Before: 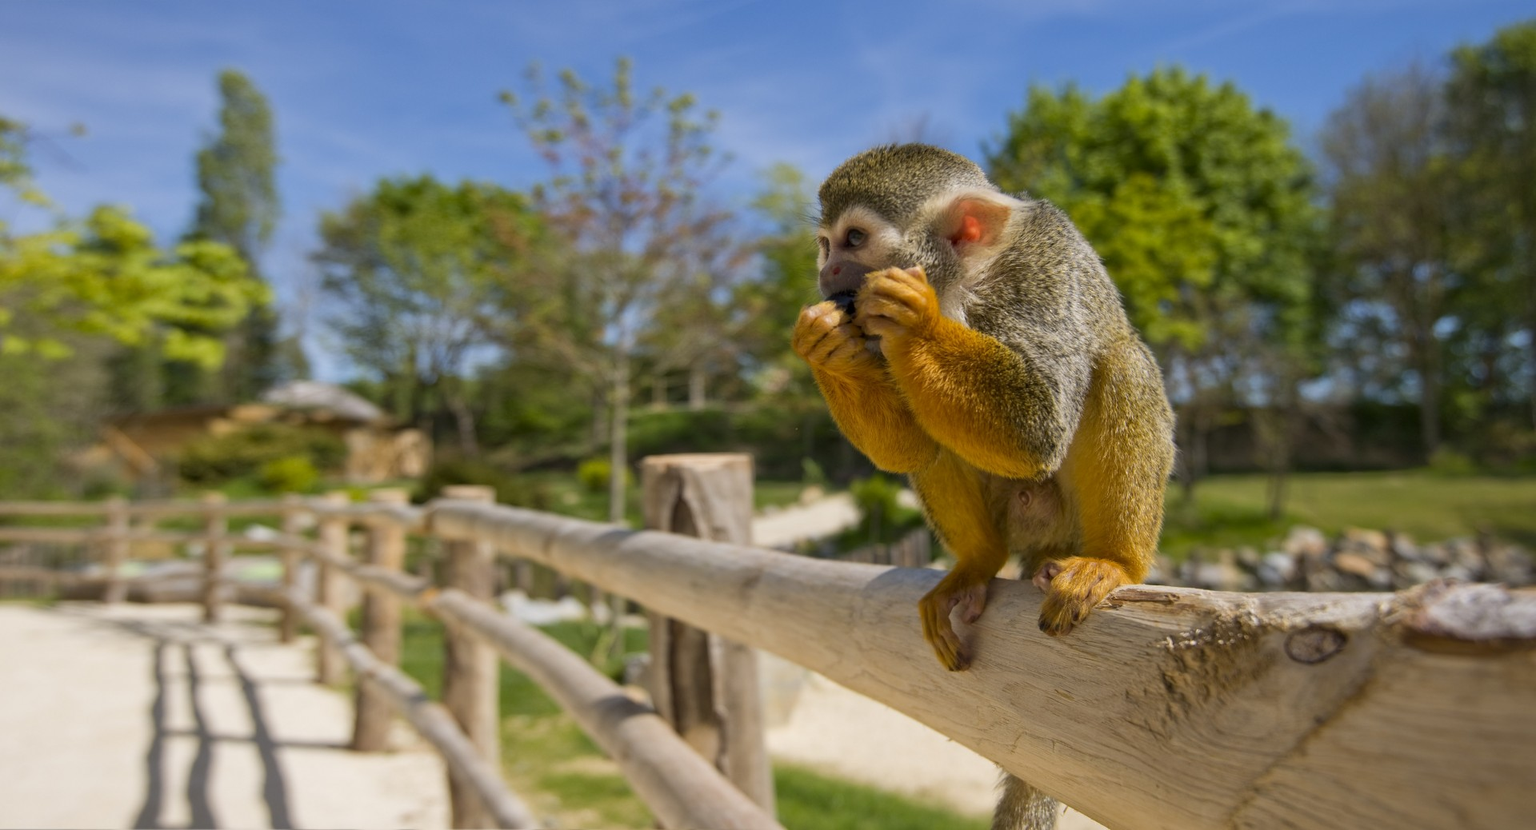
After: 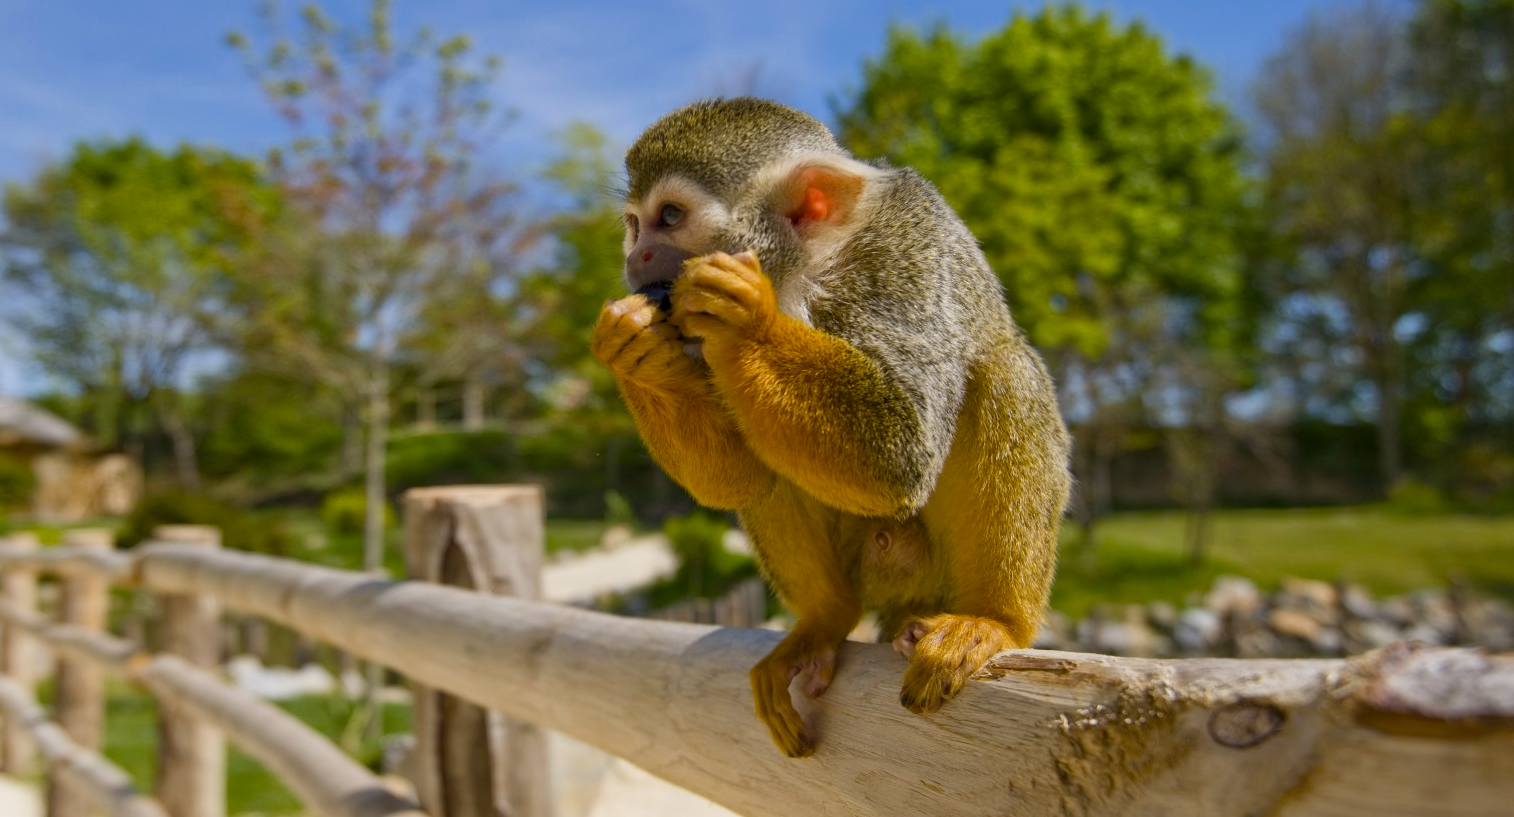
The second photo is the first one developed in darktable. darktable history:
color balance rgb: perceptual saturation grading › global saturation 20%, perceptual saturation grading › highlights -25%, perceptual saturation grading › shadows 25%
tone equalizer: on, module defaults
crop and rotate: left 20.74%, top 7.912%, right 0.375%, bottom 13.378%
